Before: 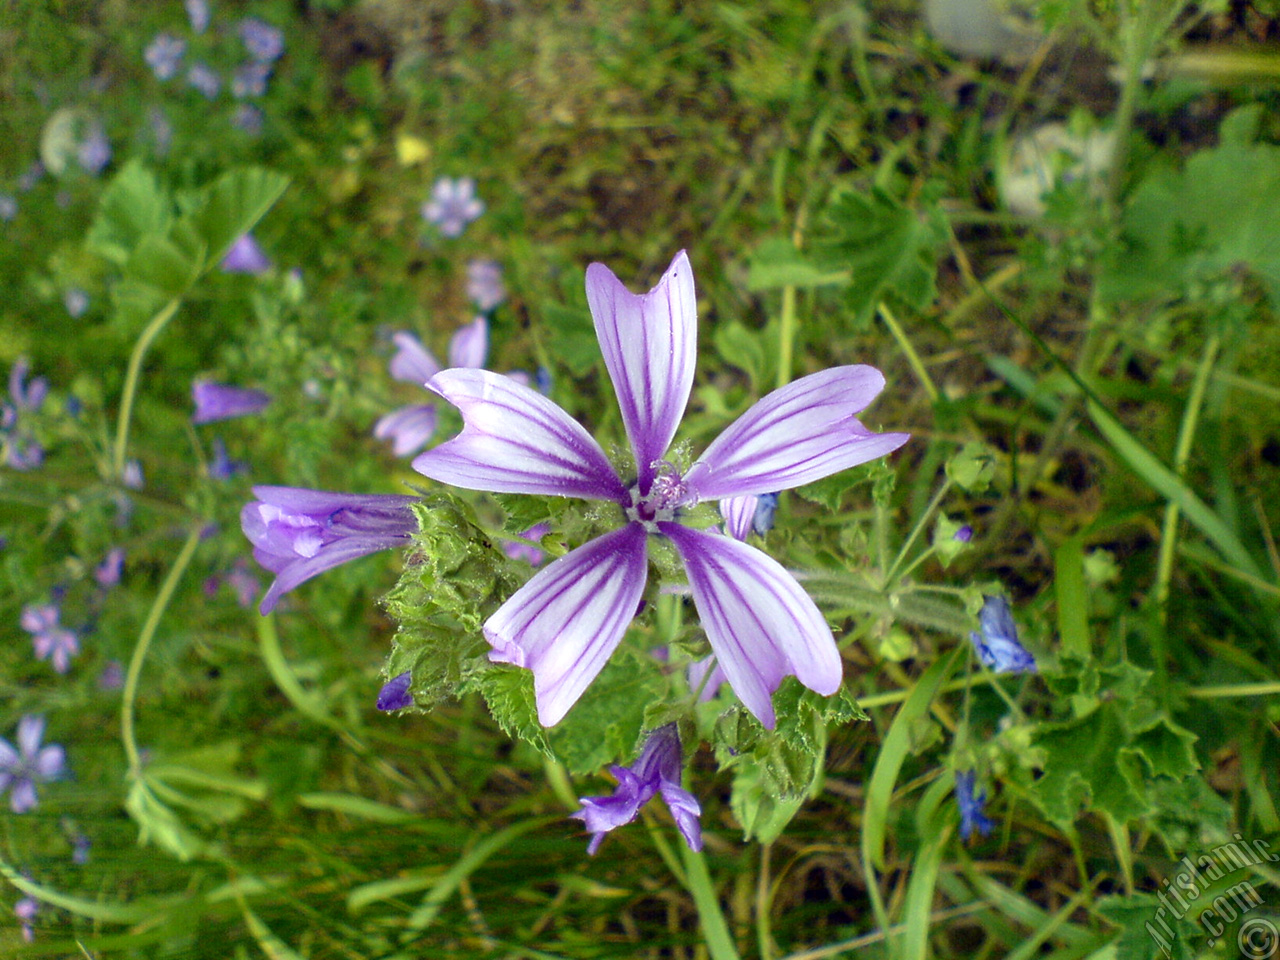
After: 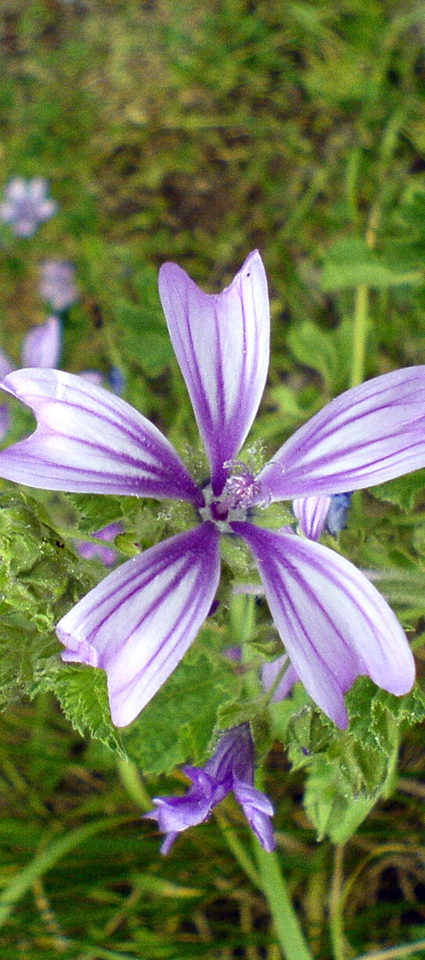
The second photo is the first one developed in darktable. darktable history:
crop: left 33.36%, right 33.36%
shadows and highlights: shadows 29.32, highlights -29.32, low approximation 0.01, soften with gaussian
grain: coarseness 0.09 ISO
